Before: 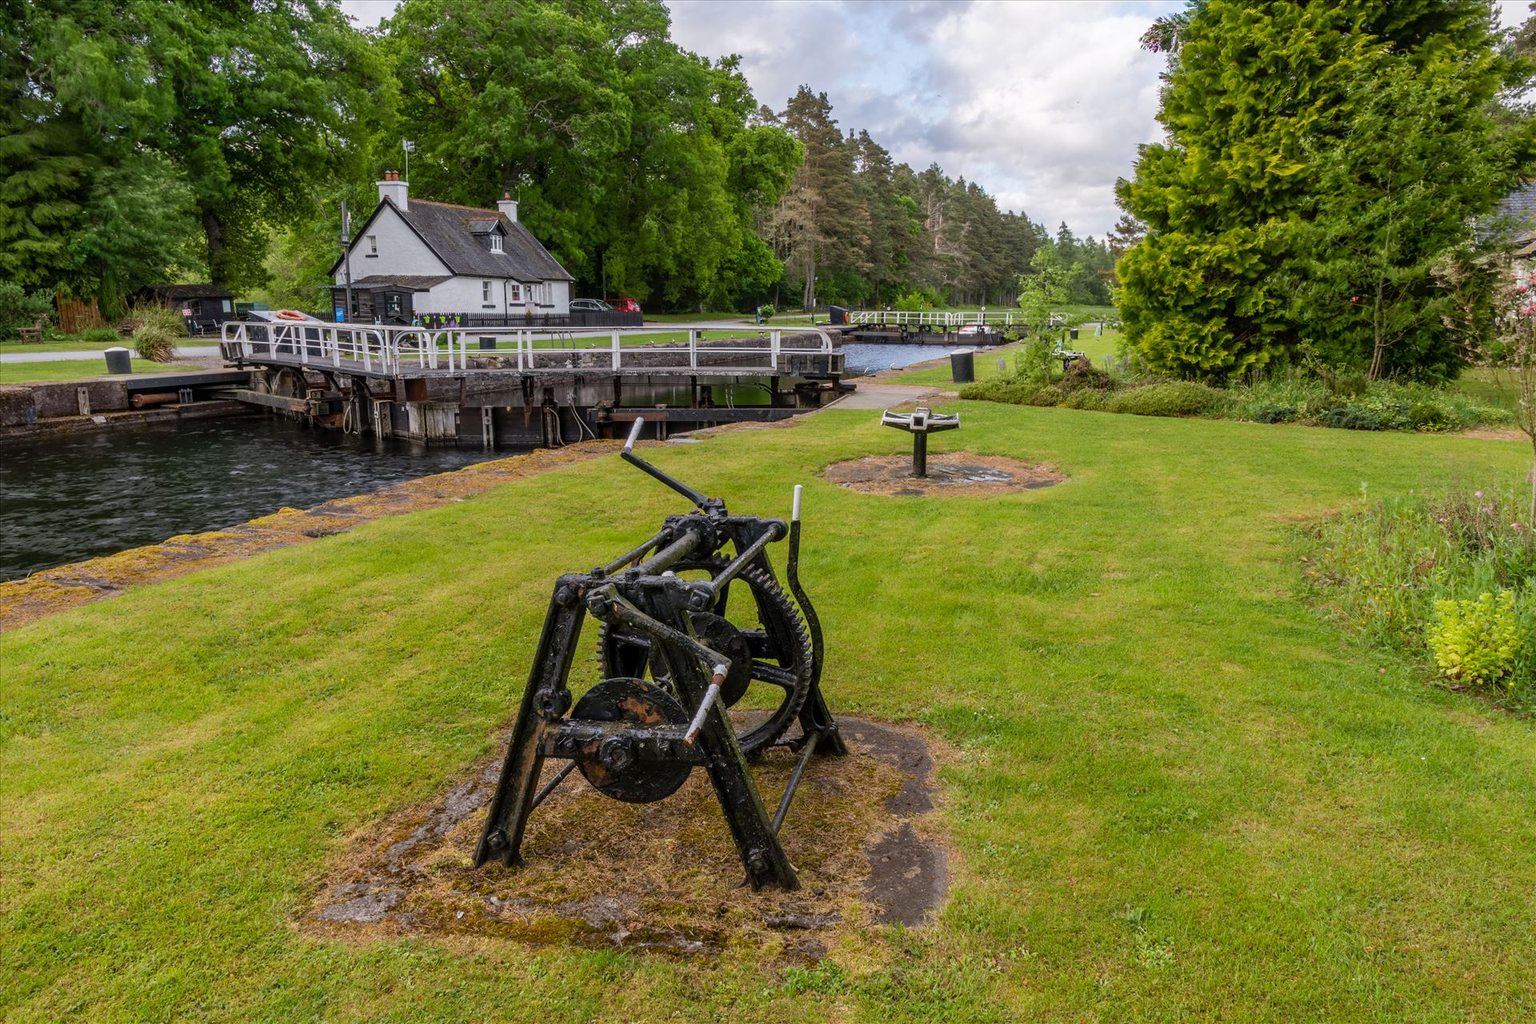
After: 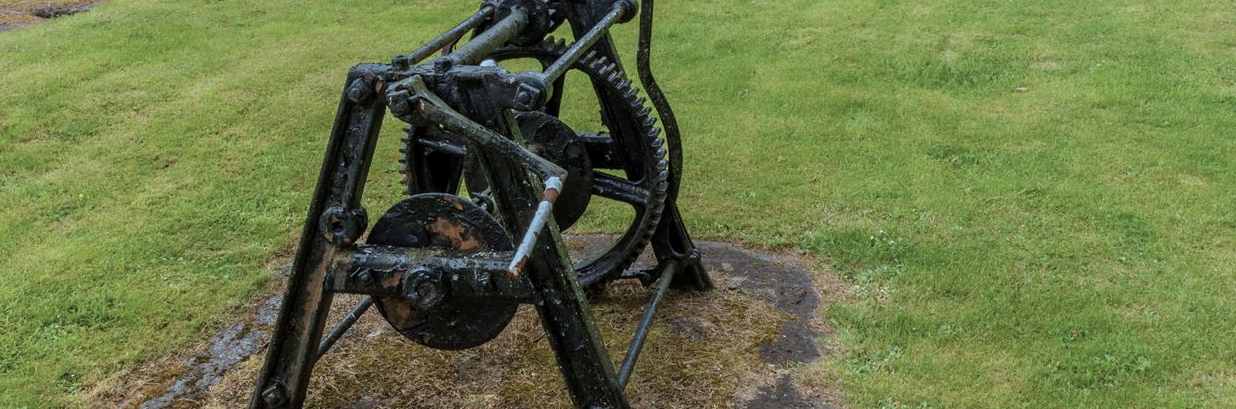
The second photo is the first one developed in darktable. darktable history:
velvia: on, module defaults
color correction: highlights a* -12.64, highlights b* -18.1, saturation 0.7
crop: left 18.091%, top 51.13%, right 17.525%, bottom 16.85%
